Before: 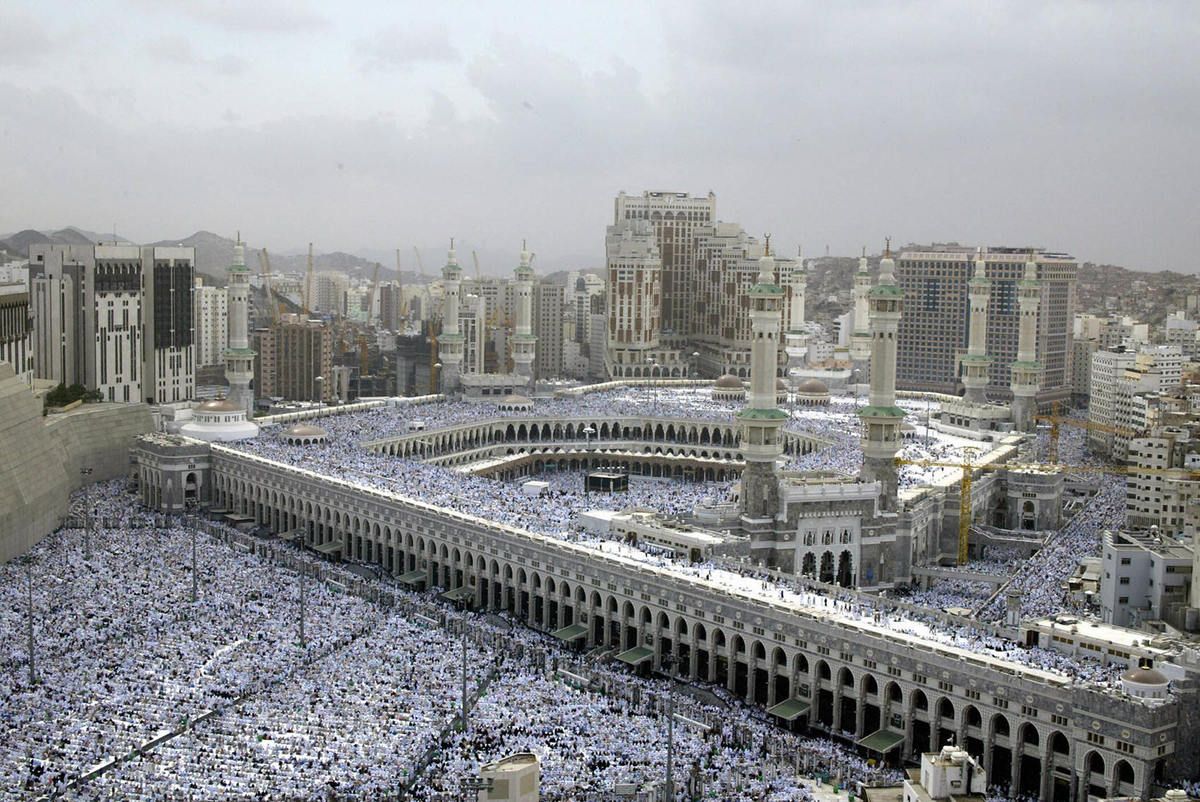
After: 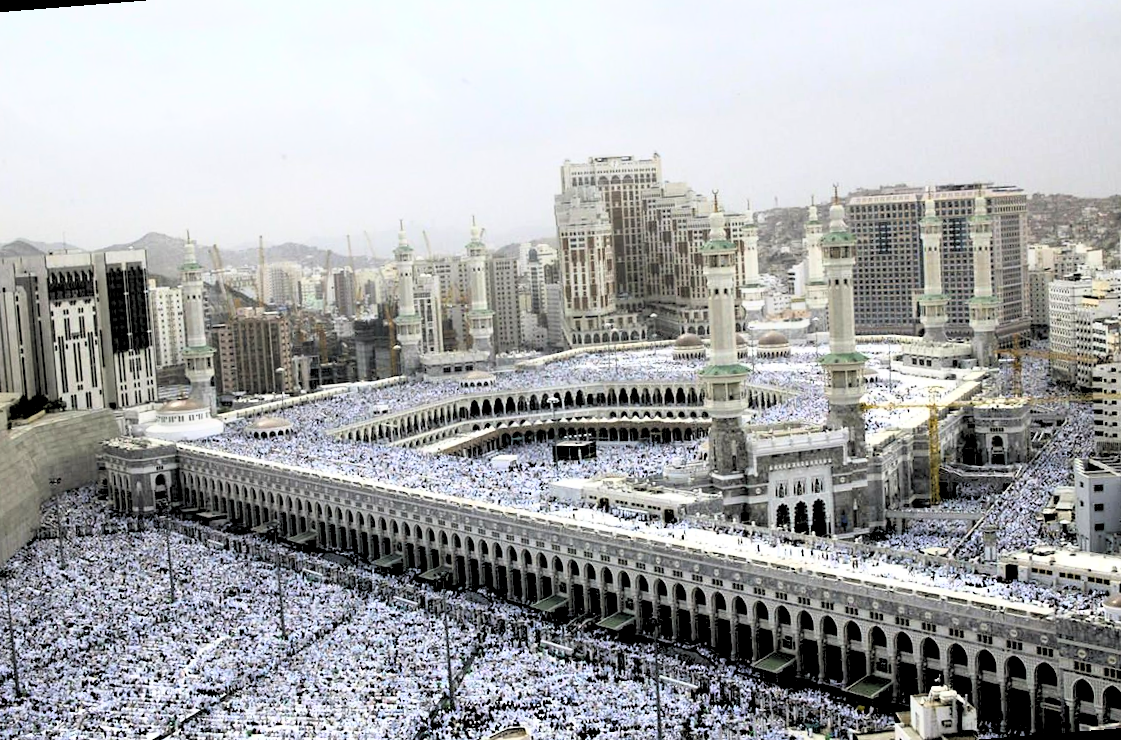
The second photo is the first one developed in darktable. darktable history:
rgb levels: levels [[0.034, 0.472, 0.904], [0, 0.5, 1], [0, 0.5, 1]]
rotate and perspective: rotation -4.57°, crop left 0.054, crop right 0.944, crop top 0.087, crop bottom 0.914
base curve: curves: ch0 [(0, 0) (0.557, 0.834) (1, 1)]
